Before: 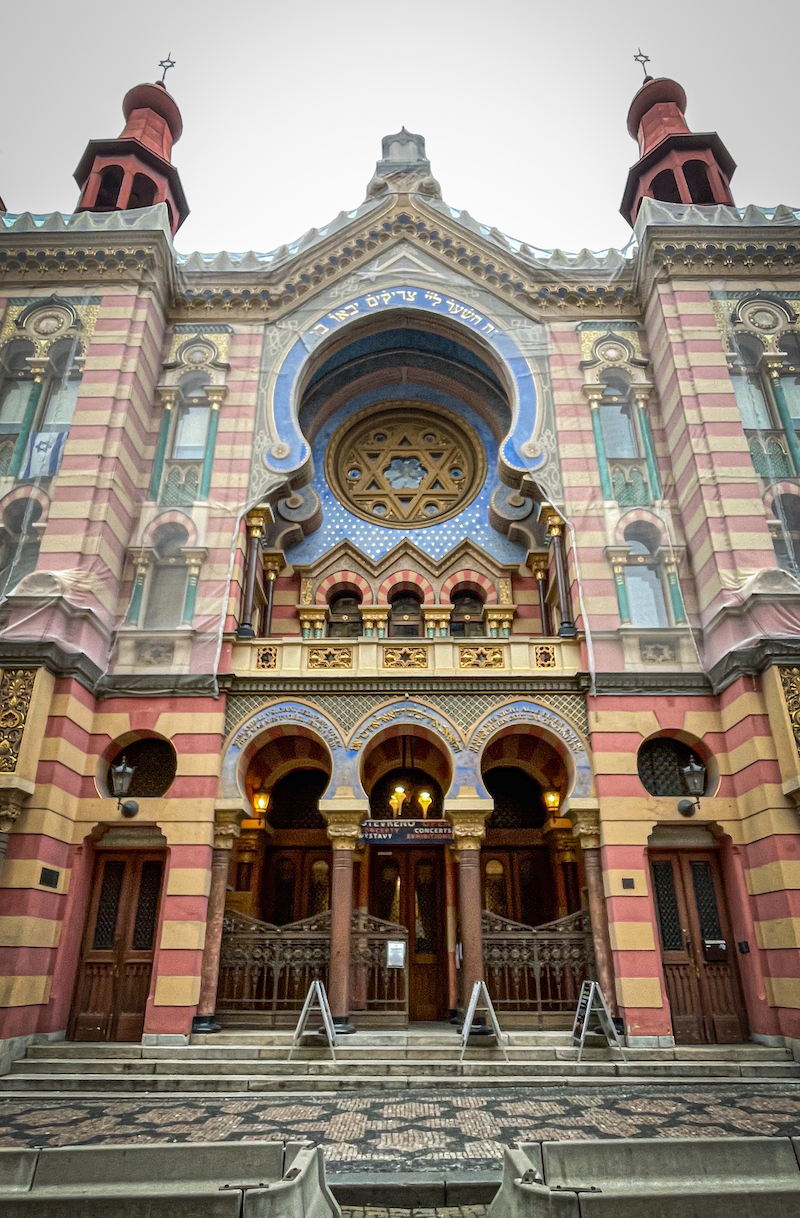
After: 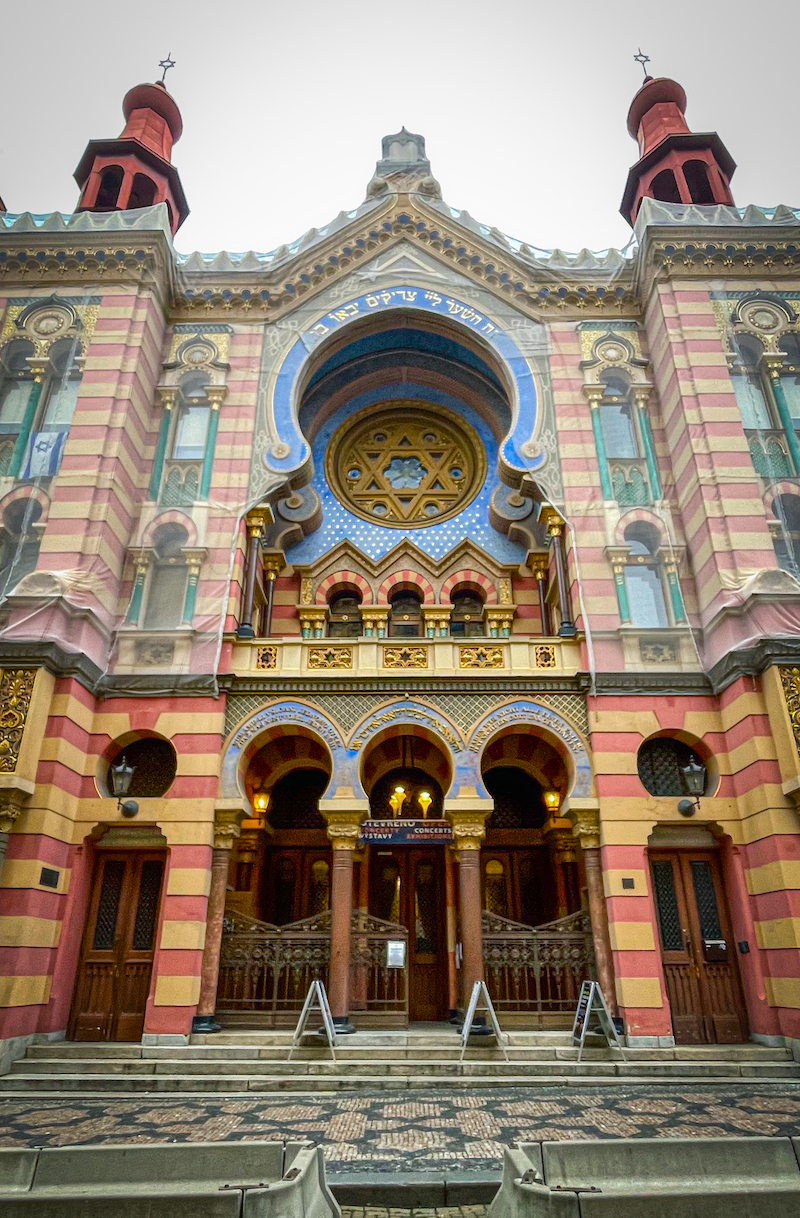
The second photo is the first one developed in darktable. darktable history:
contrast equalizer: octaves 7, y [[0.5, 0.5, 0.501, 0.63, 0.504, 0.5], [0.5 ×6], [0.5 ×6], [0 ×6], [0 ×6]], mix -0.314
color balance rgb: shadows lift › chroma 2.031%, shadows lift › hue 247.1°, perceptual saturation grading › global saturation 20%, perceptual saturation grading › highlights -24.748%, perceptual saturation grading › shadows 24.803%, global vibrance 30.409%
